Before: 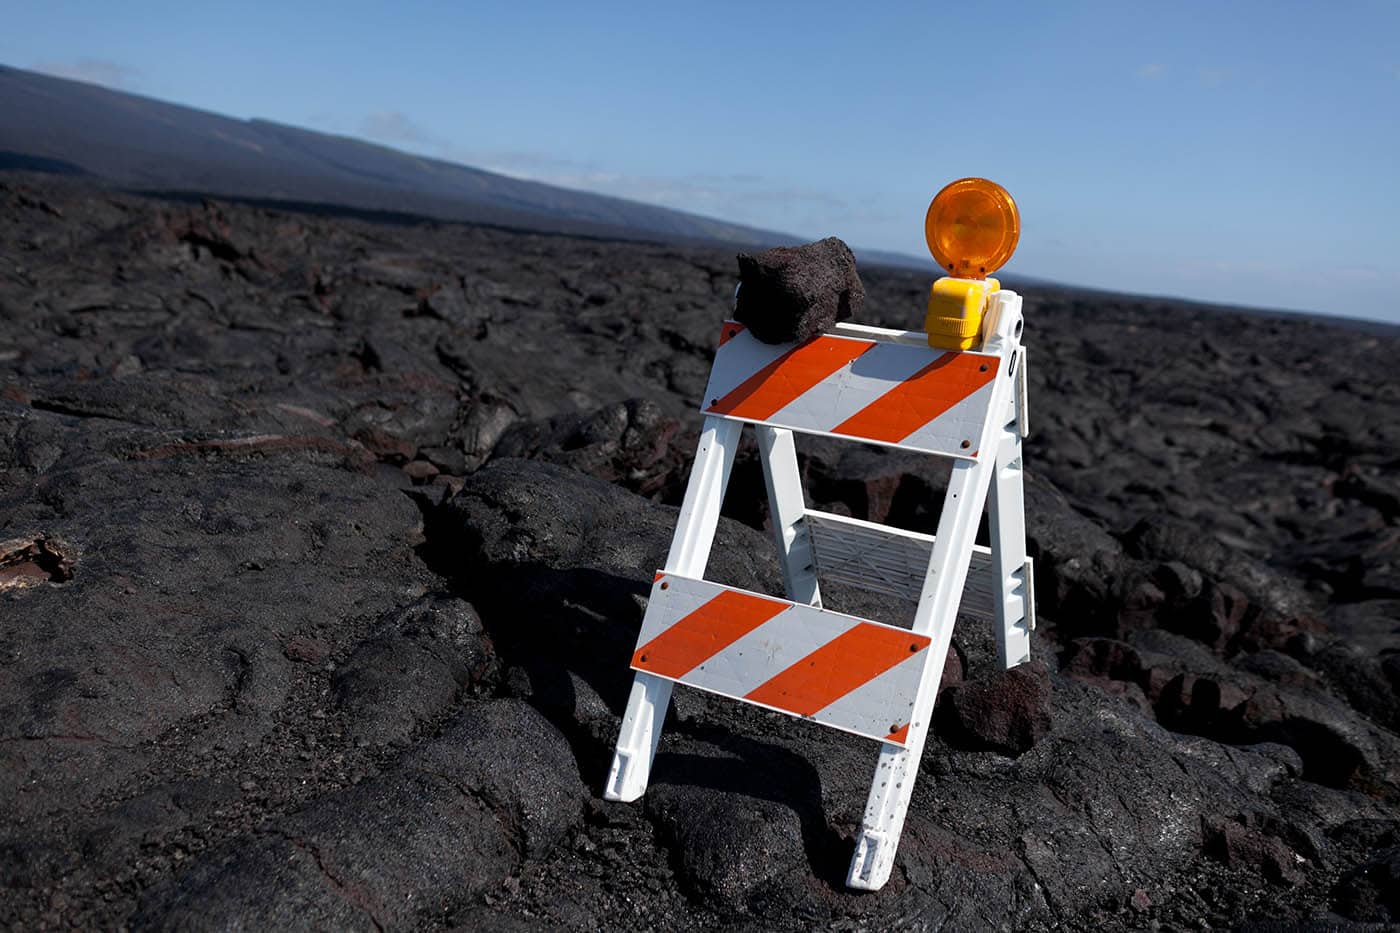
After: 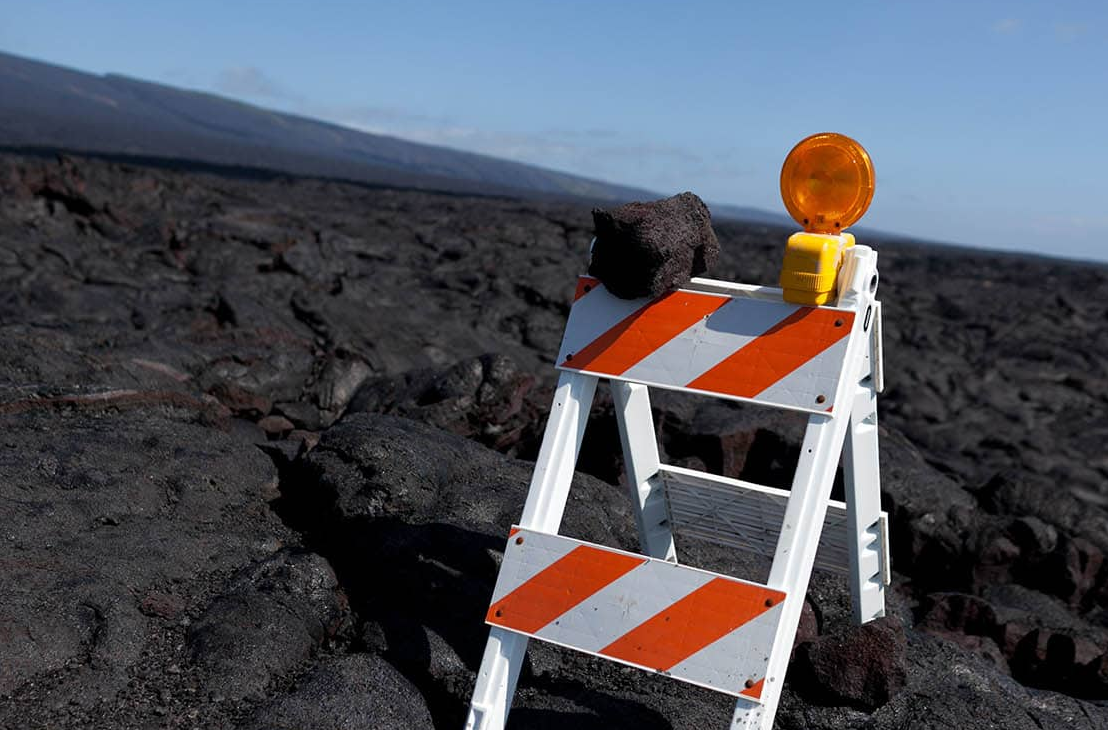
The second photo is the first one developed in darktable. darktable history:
crop and rotate: left 10.427%, top 5.034%, right 10.37%, bottom 16.669%
